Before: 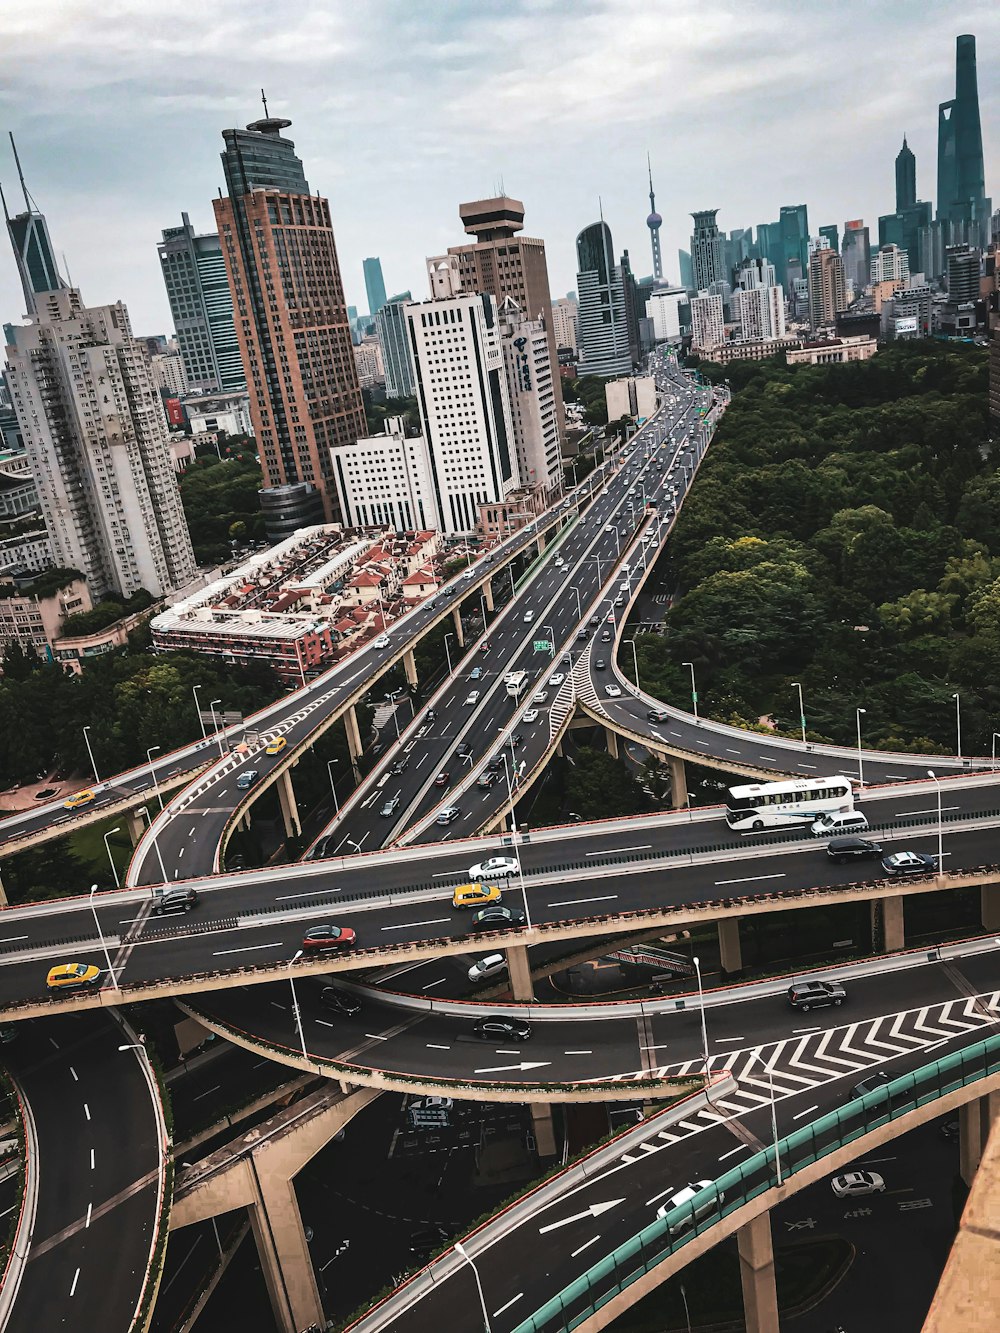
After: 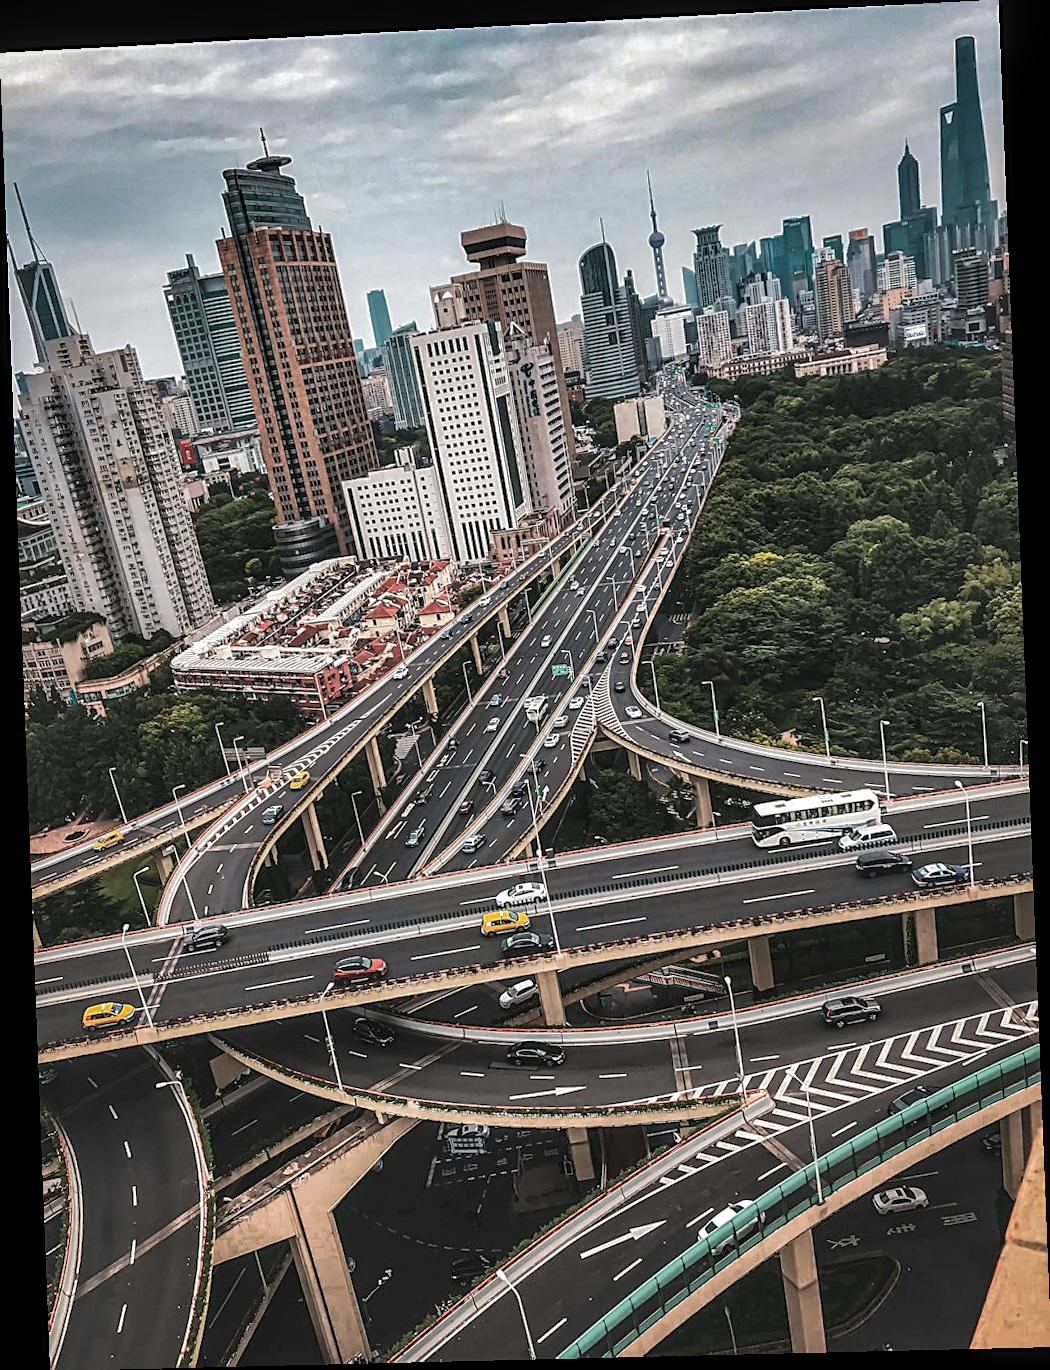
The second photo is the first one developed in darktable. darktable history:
local contrast: detail 150%
tone equalizer: on, module defaults
rotate and perspective: rotation -2.22°, lens shift (horizontal) -0.022, automatic cropping off
sharpen: on, module defaults
shadows and highlights: shadows 40, highlights -60
